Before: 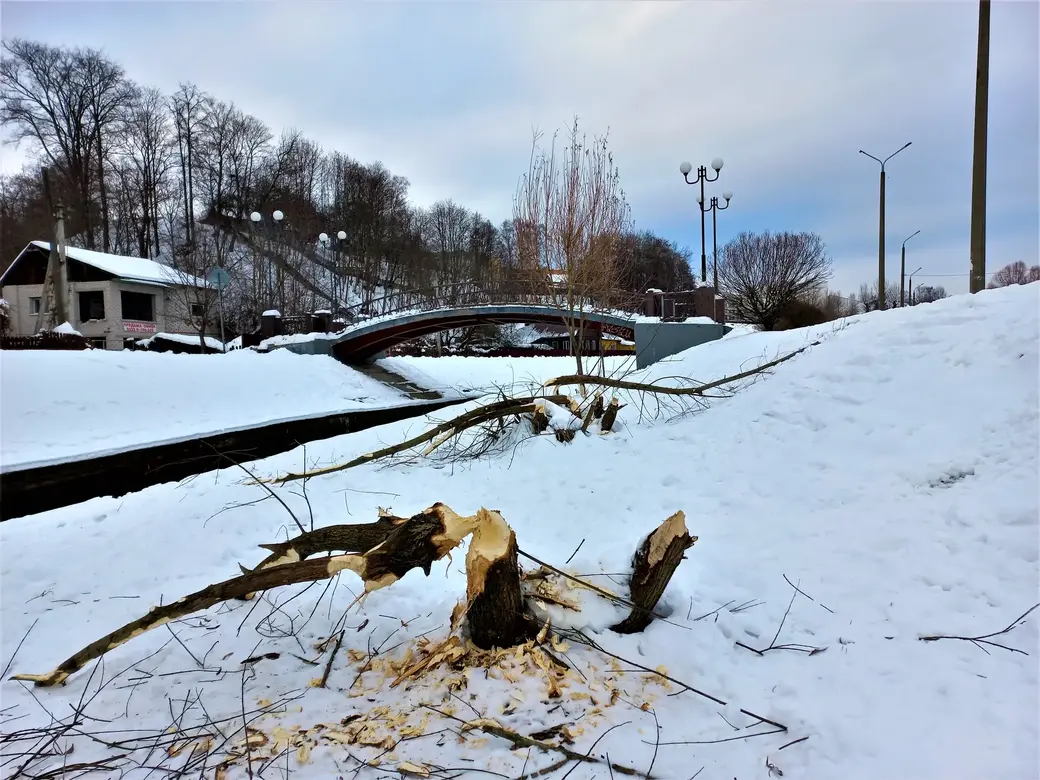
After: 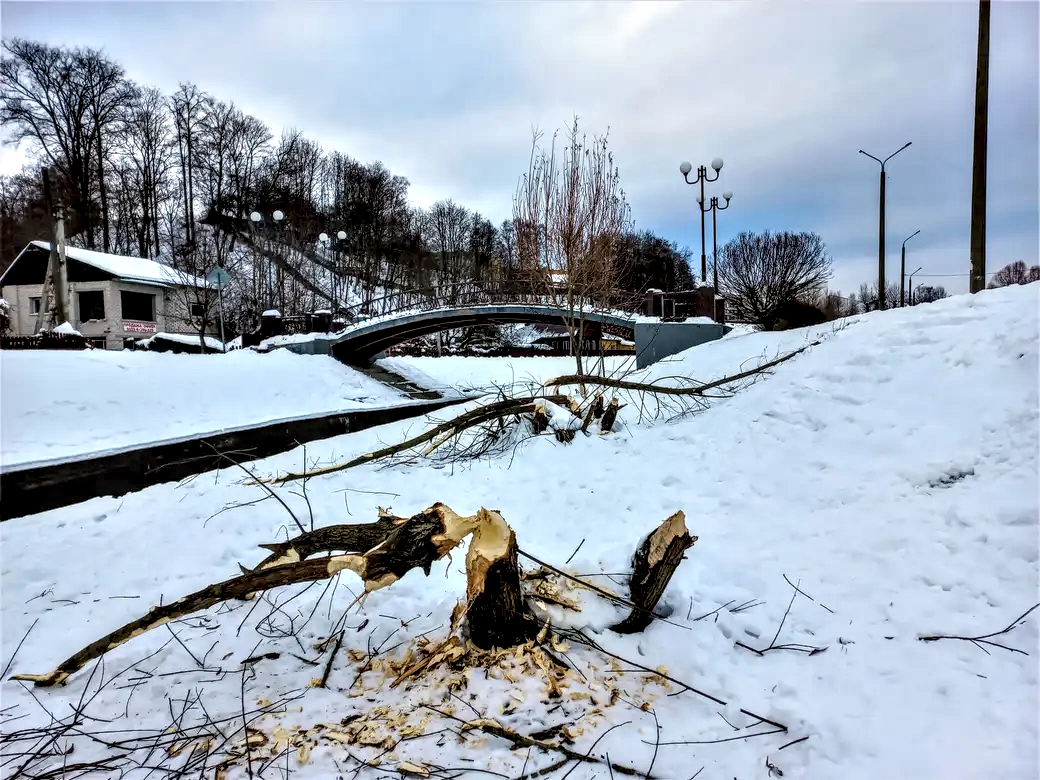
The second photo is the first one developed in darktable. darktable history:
local contrast: detail 205%
contrast brightness saturation: brightness 0.118
